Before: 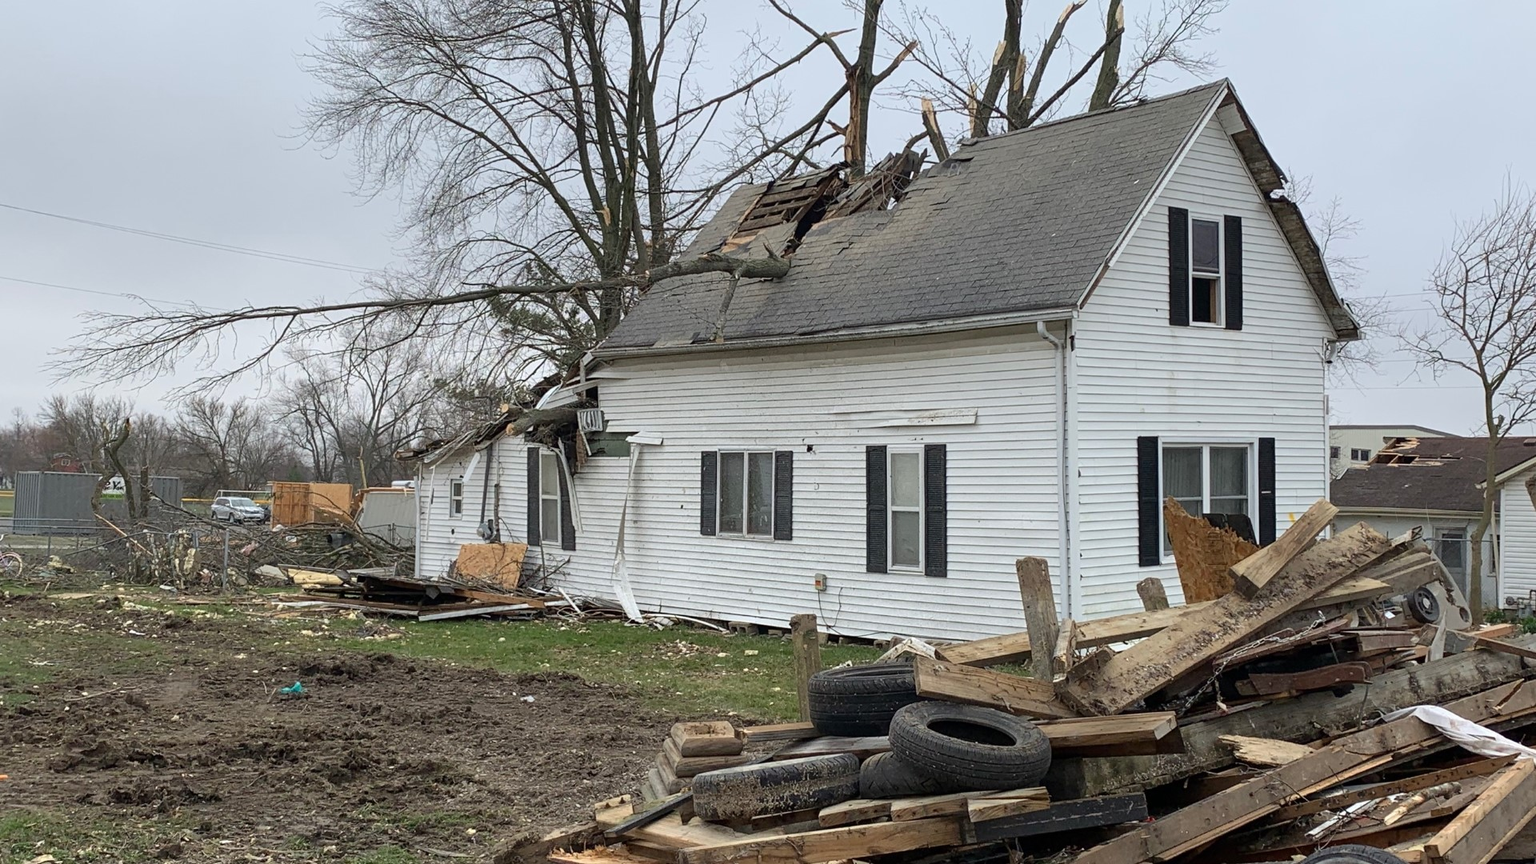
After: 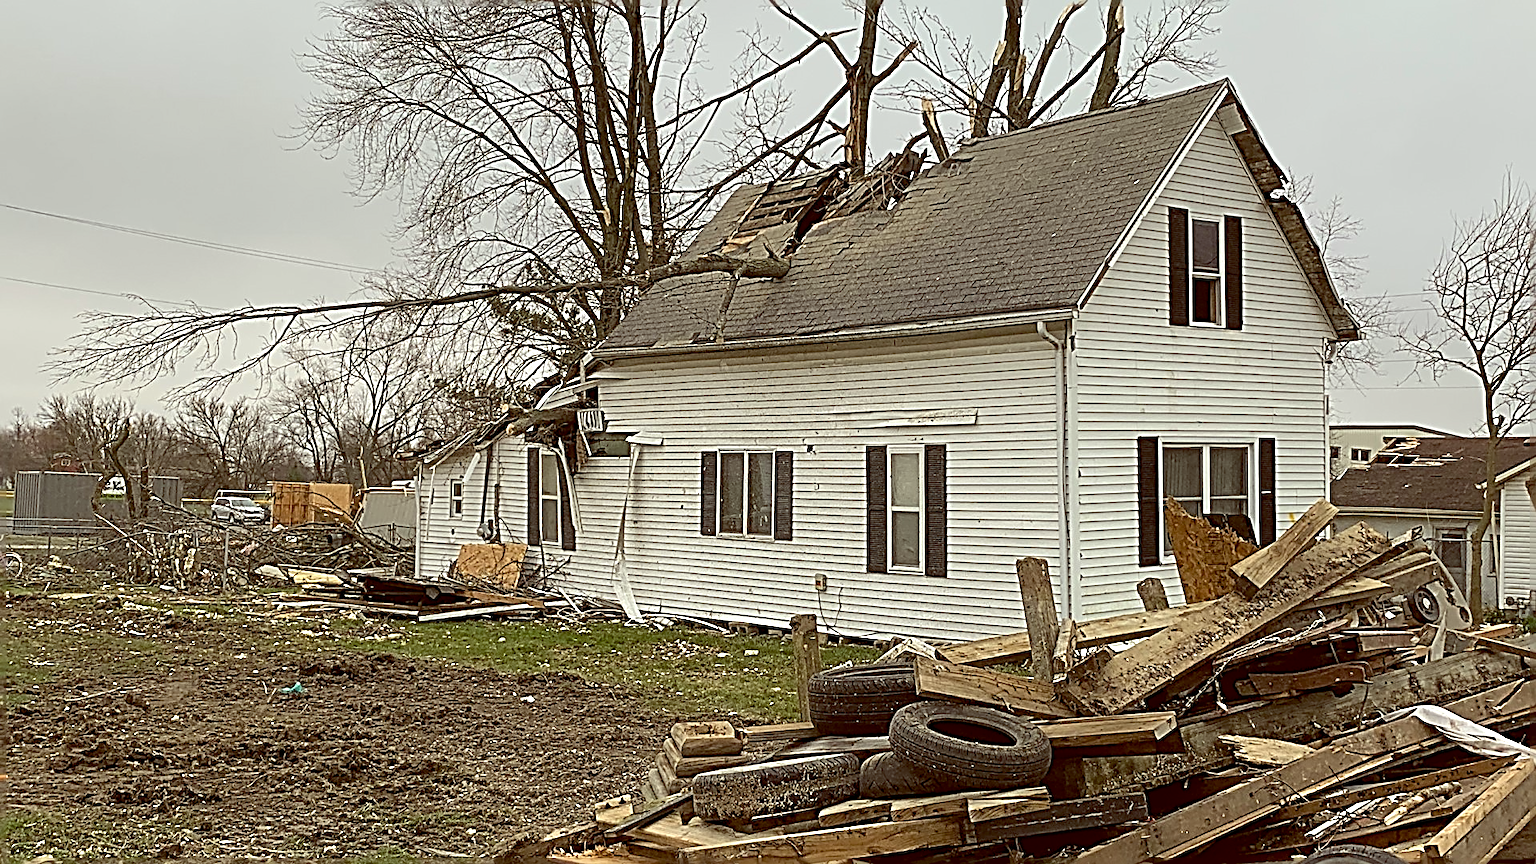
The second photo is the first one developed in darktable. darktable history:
color balance: lift [1.001, 1.007, 1, 0.993], gamma [1.023, 1.026, 1.01, 0.974], gain [0.964, 1.059, 1.073, 0.927]
sharpen: radius 3.158, amount 1.731
